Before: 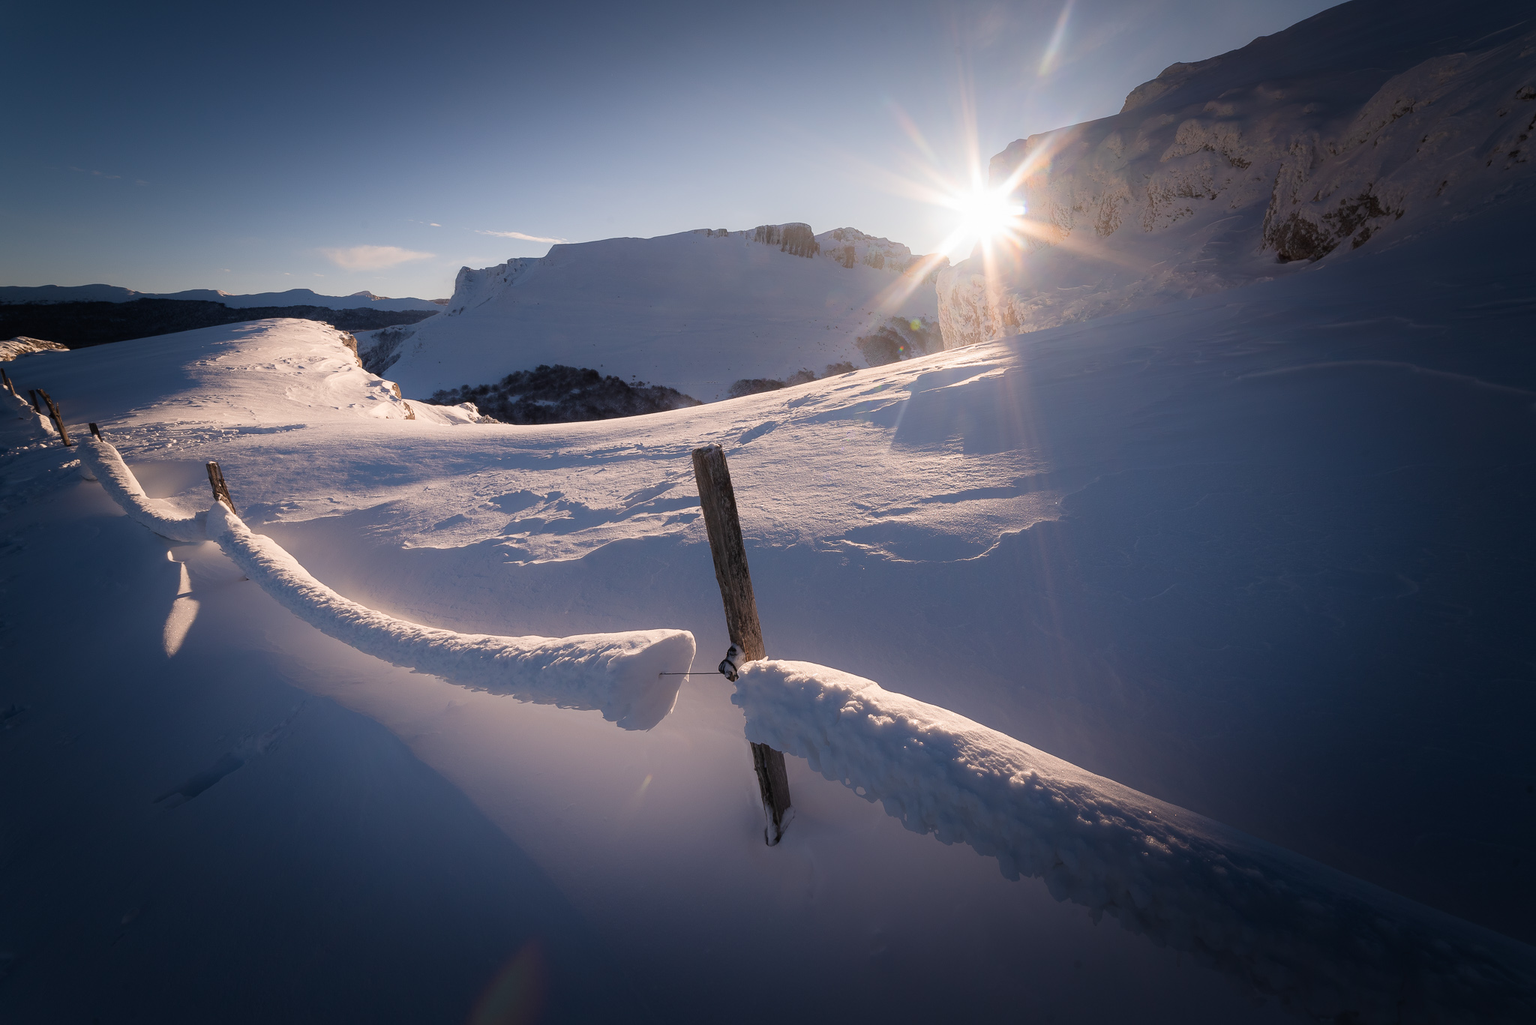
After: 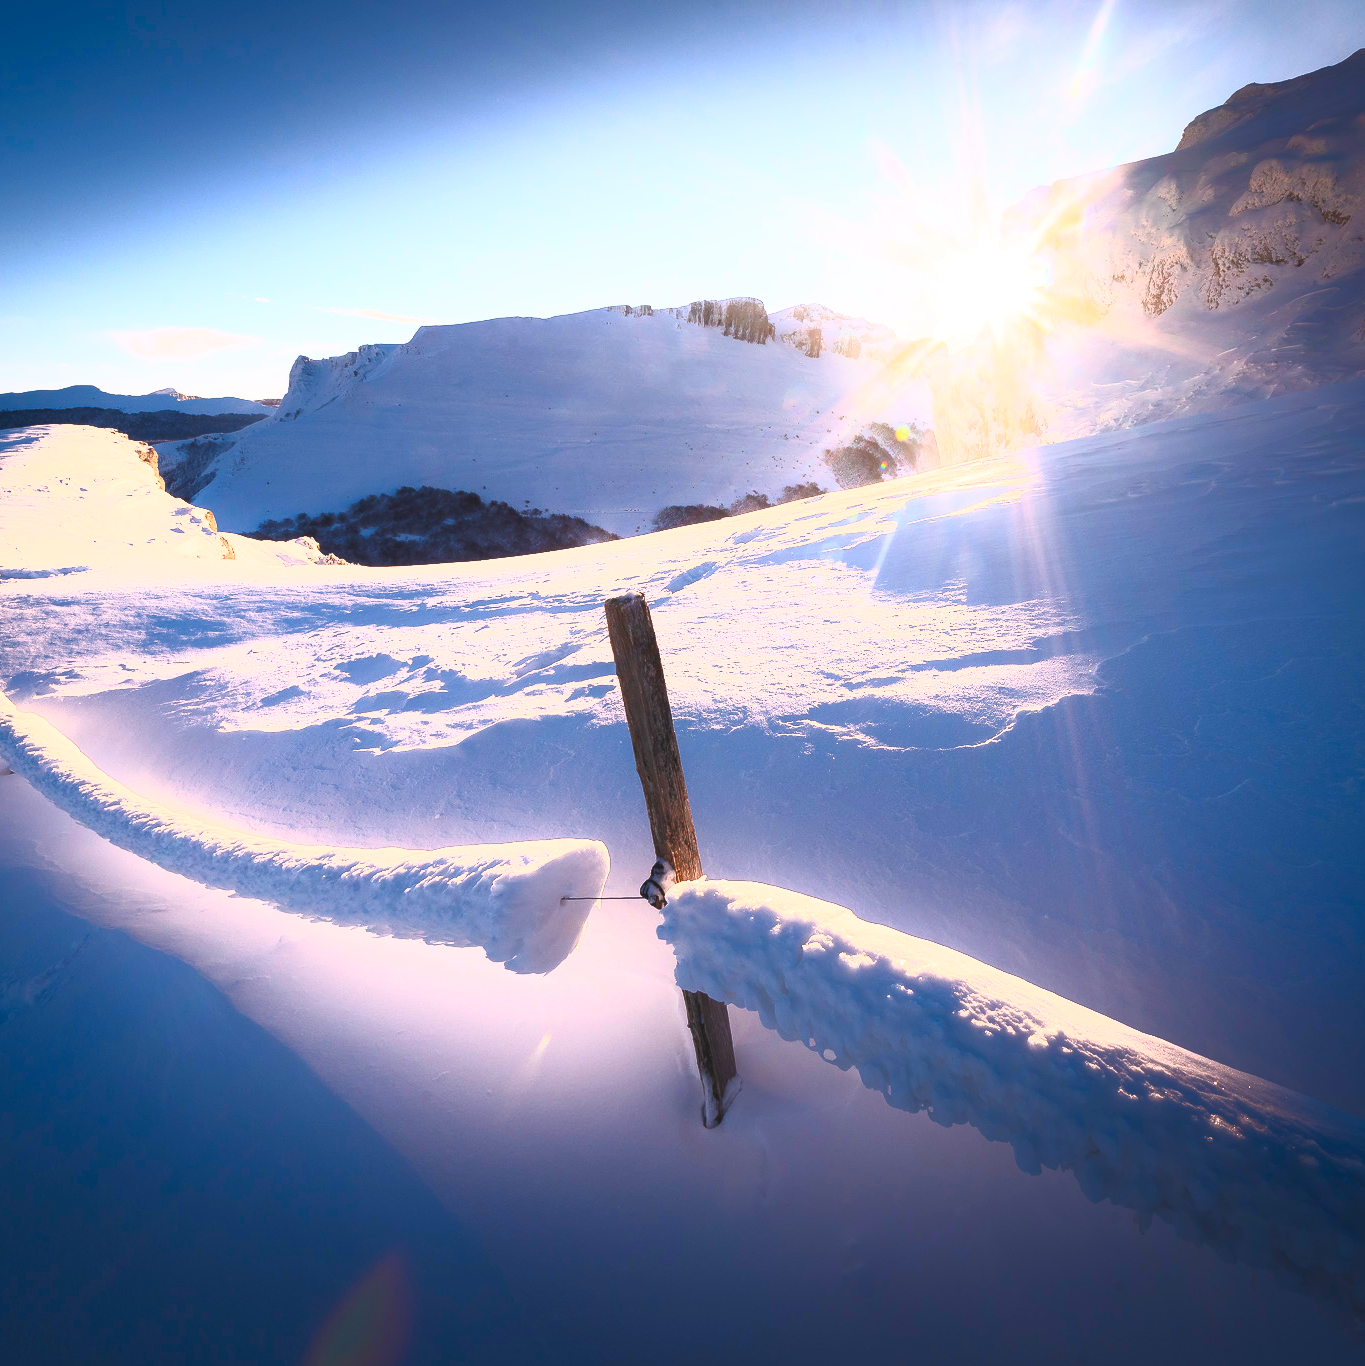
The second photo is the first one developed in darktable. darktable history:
contrast brightness saturation: contrast 1, brightness 1, saturation 1
crop and rotate: left 15.546%, right 17.787%
